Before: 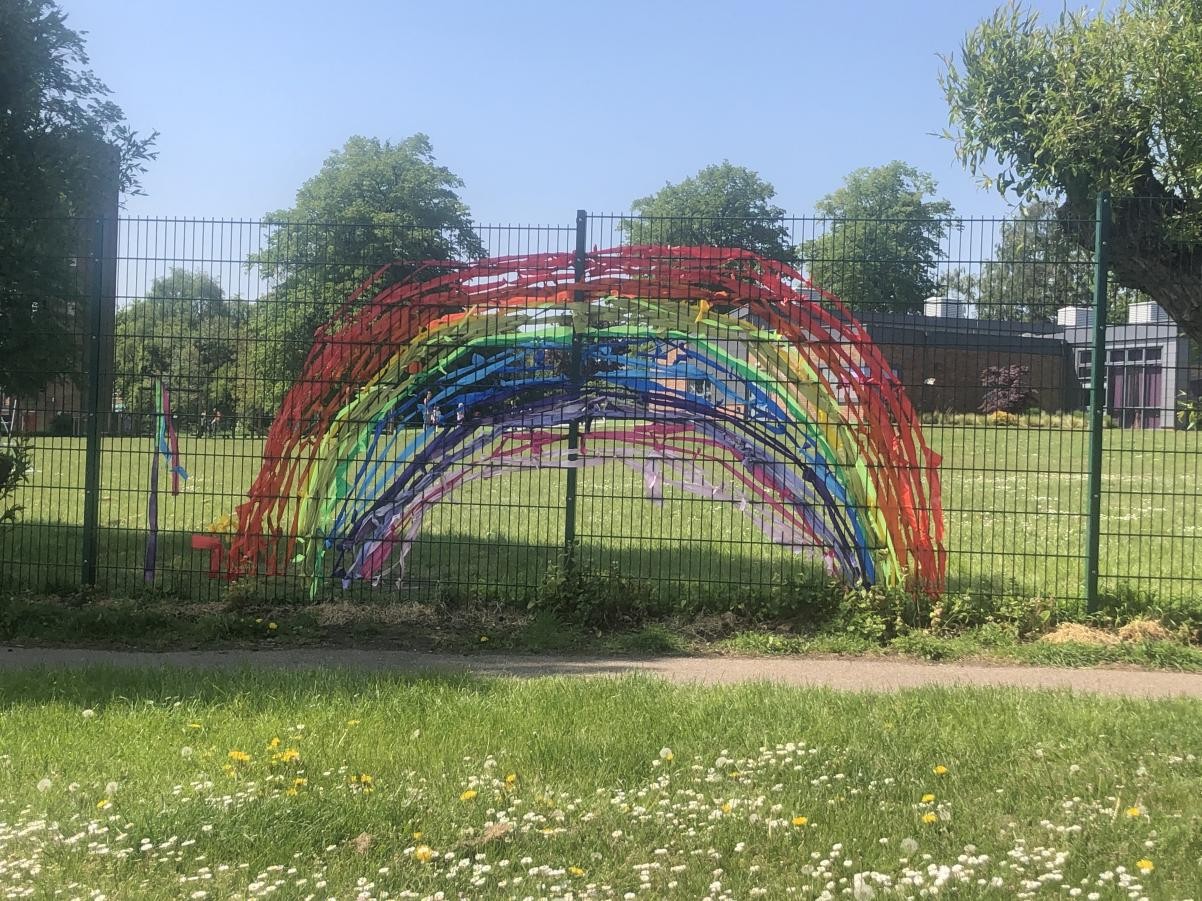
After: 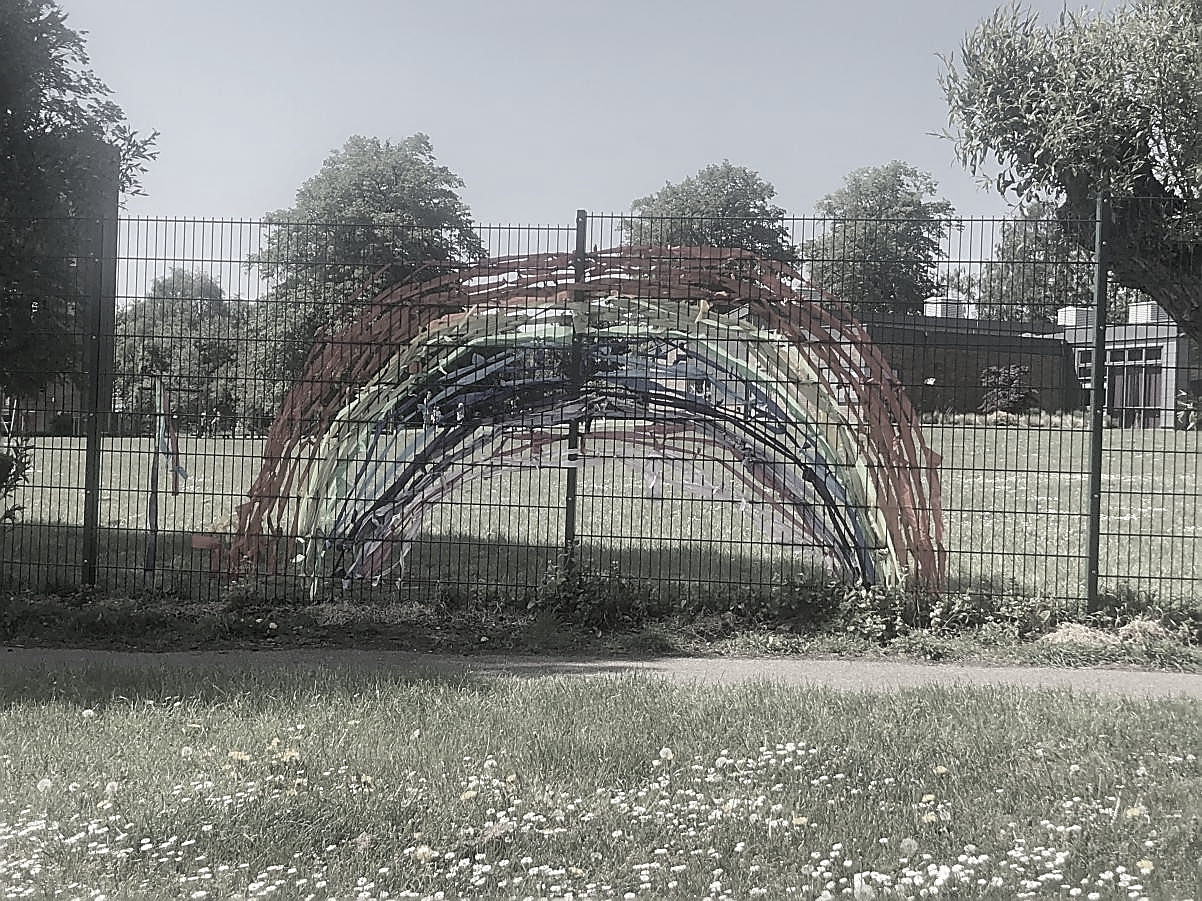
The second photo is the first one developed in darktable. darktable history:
sharpen: radius 1.4, amount 1.25, threshold 0.7
color correction: saturation 0.2
